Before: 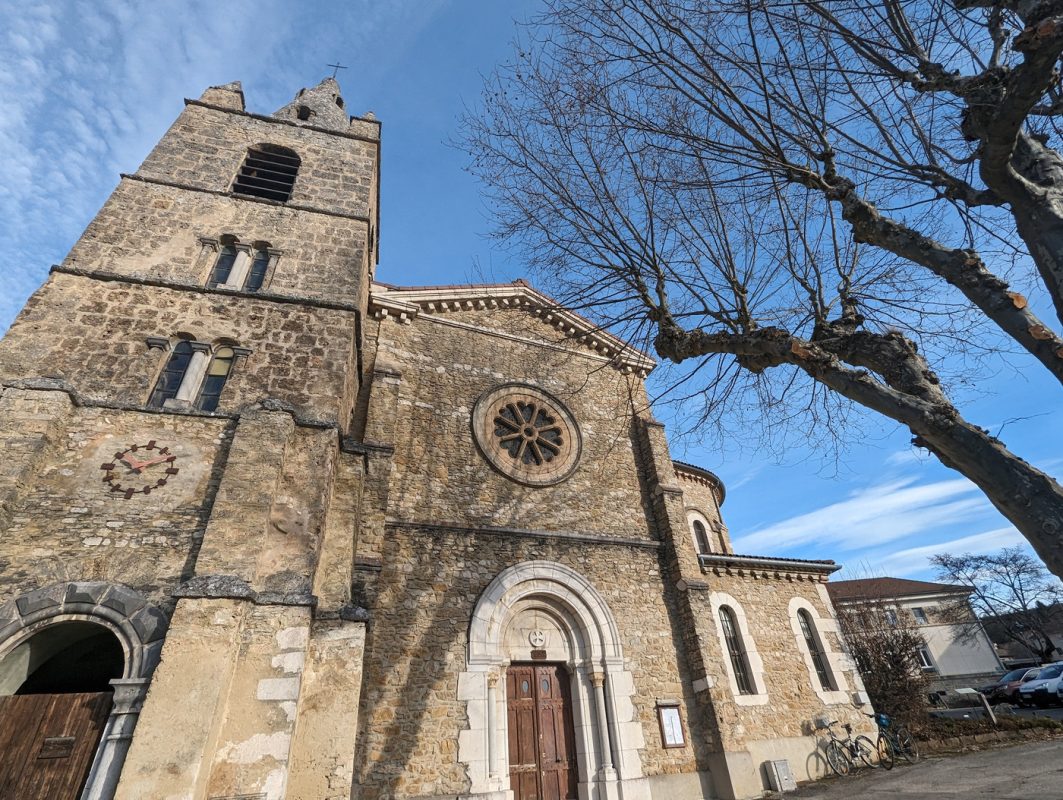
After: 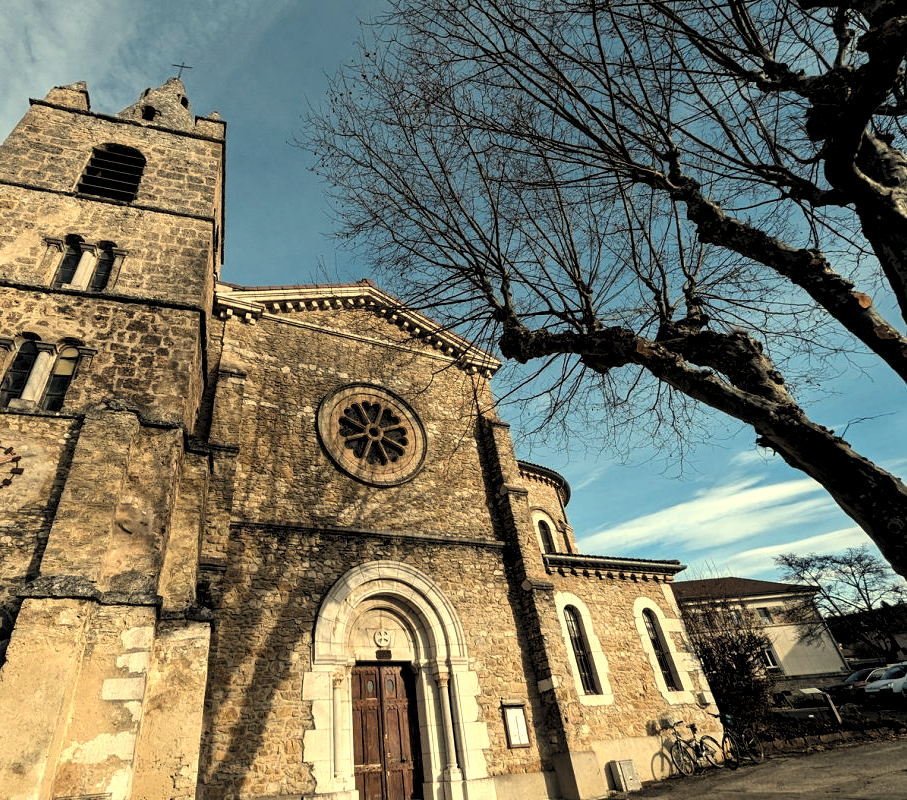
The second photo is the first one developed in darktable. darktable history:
crop and rotate: left 14.584%
white balance: red 1.08, blue 0.791
levels: levels [0.182, 0.542, 0.902]
